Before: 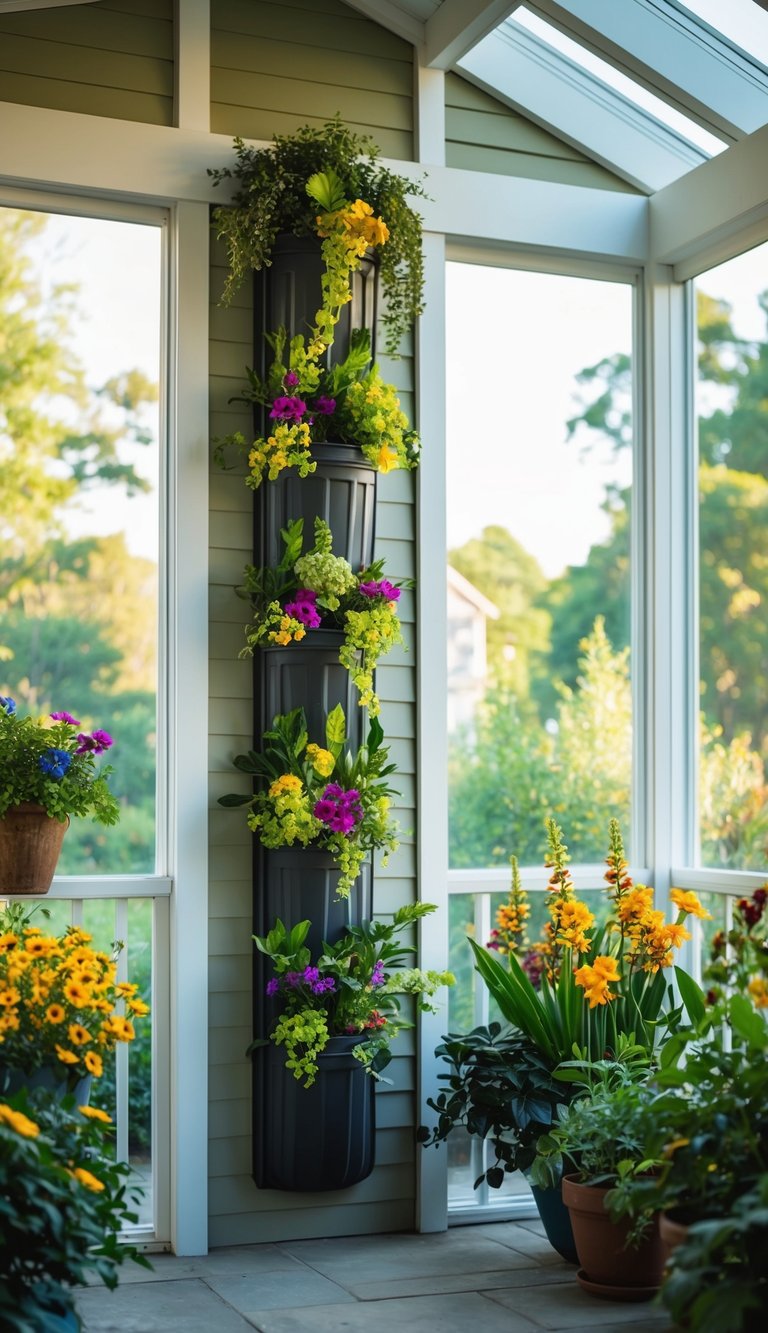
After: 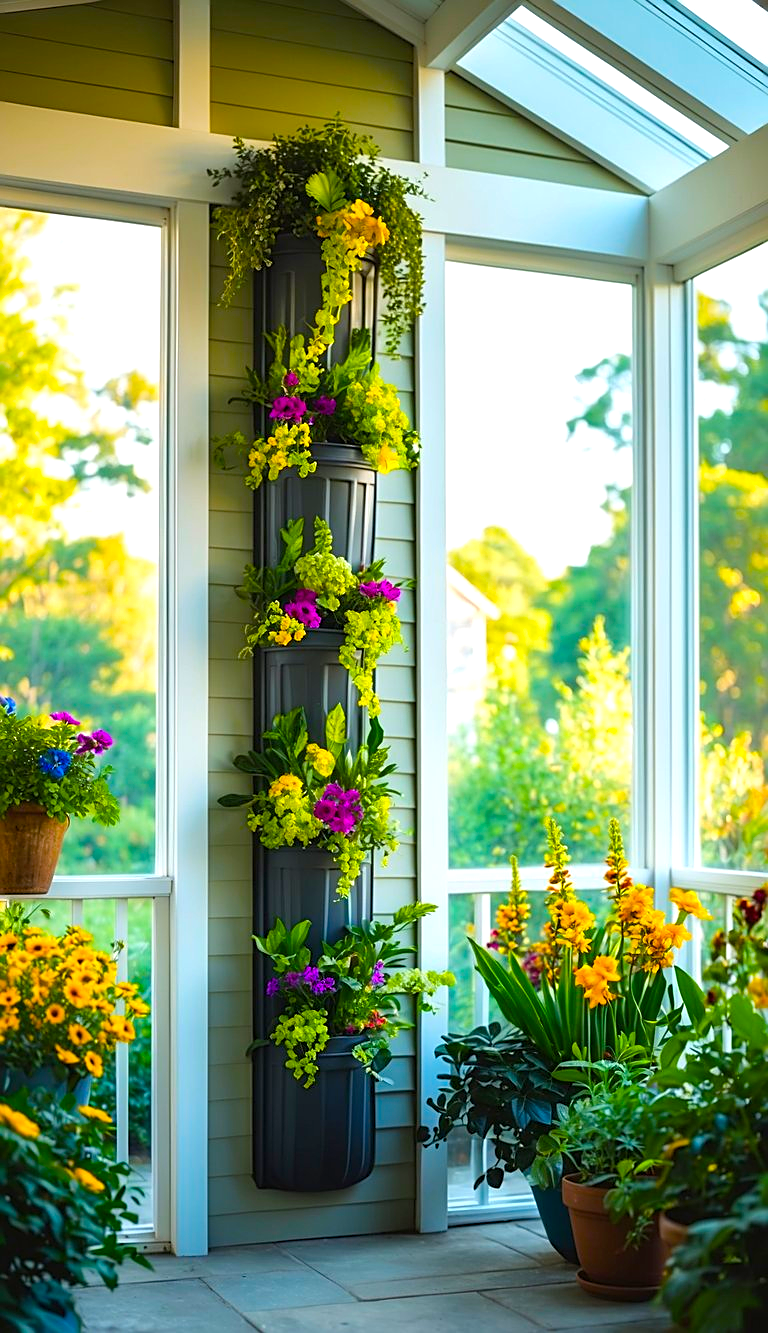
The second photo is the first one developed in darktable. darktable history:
sharpen: on, module defaults
color balance rgb: linear chroma grading › global chroma 14.582%, perceptual saturation grading › global saturation 40.342%, perceptual brilliance grading › global brilliance 10.019%, perceptual brilliance grading › shadows 14.215%
